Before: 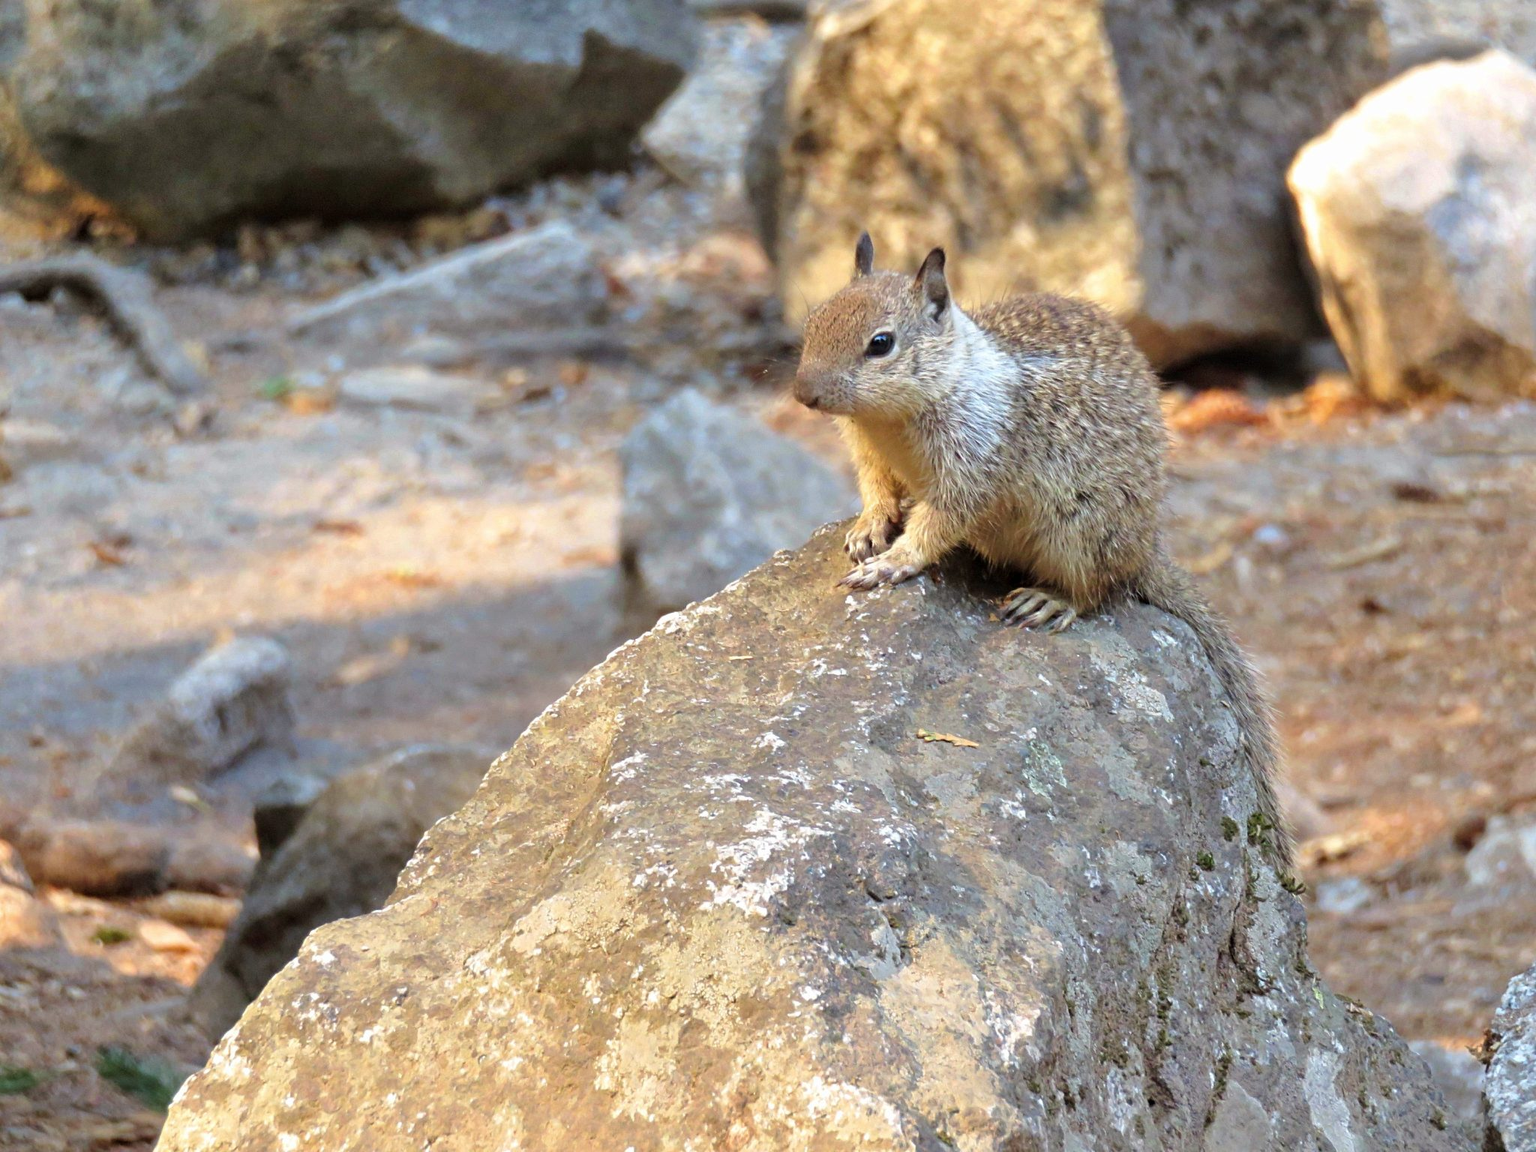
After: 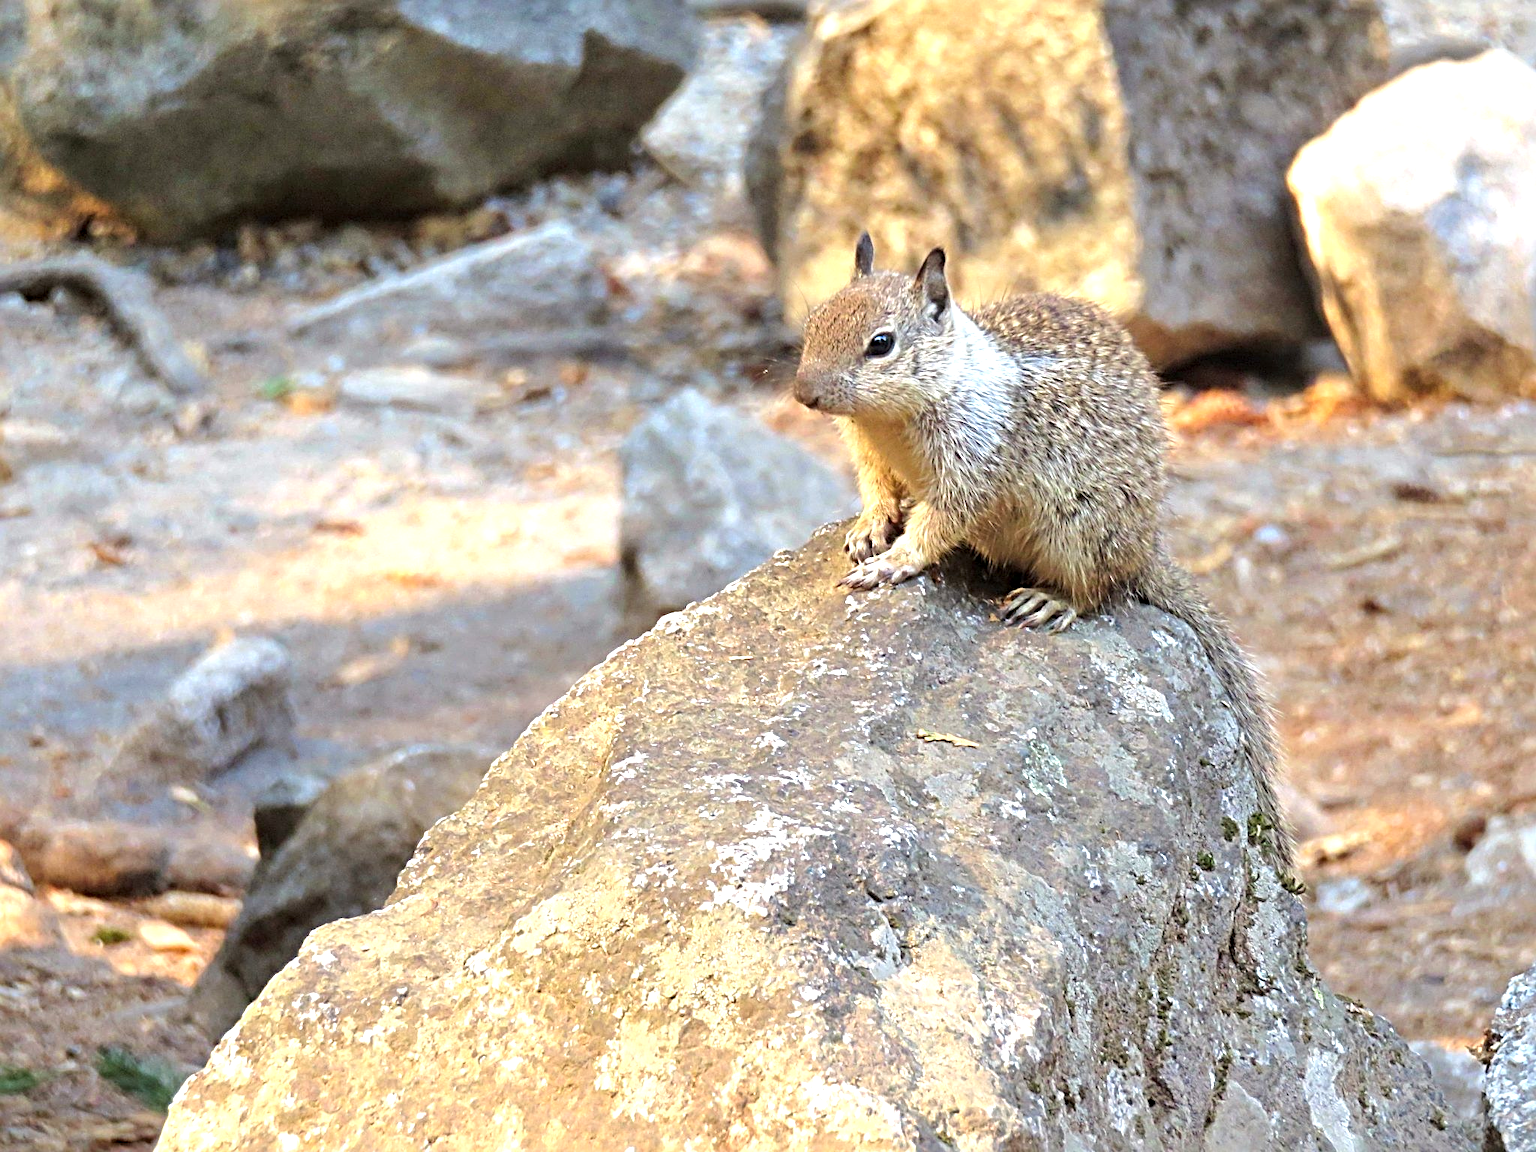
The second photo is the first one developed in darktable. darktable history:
exposure: exposure 0.559 EV, compensate highlight preservation false
sharpen: radius 4.883
